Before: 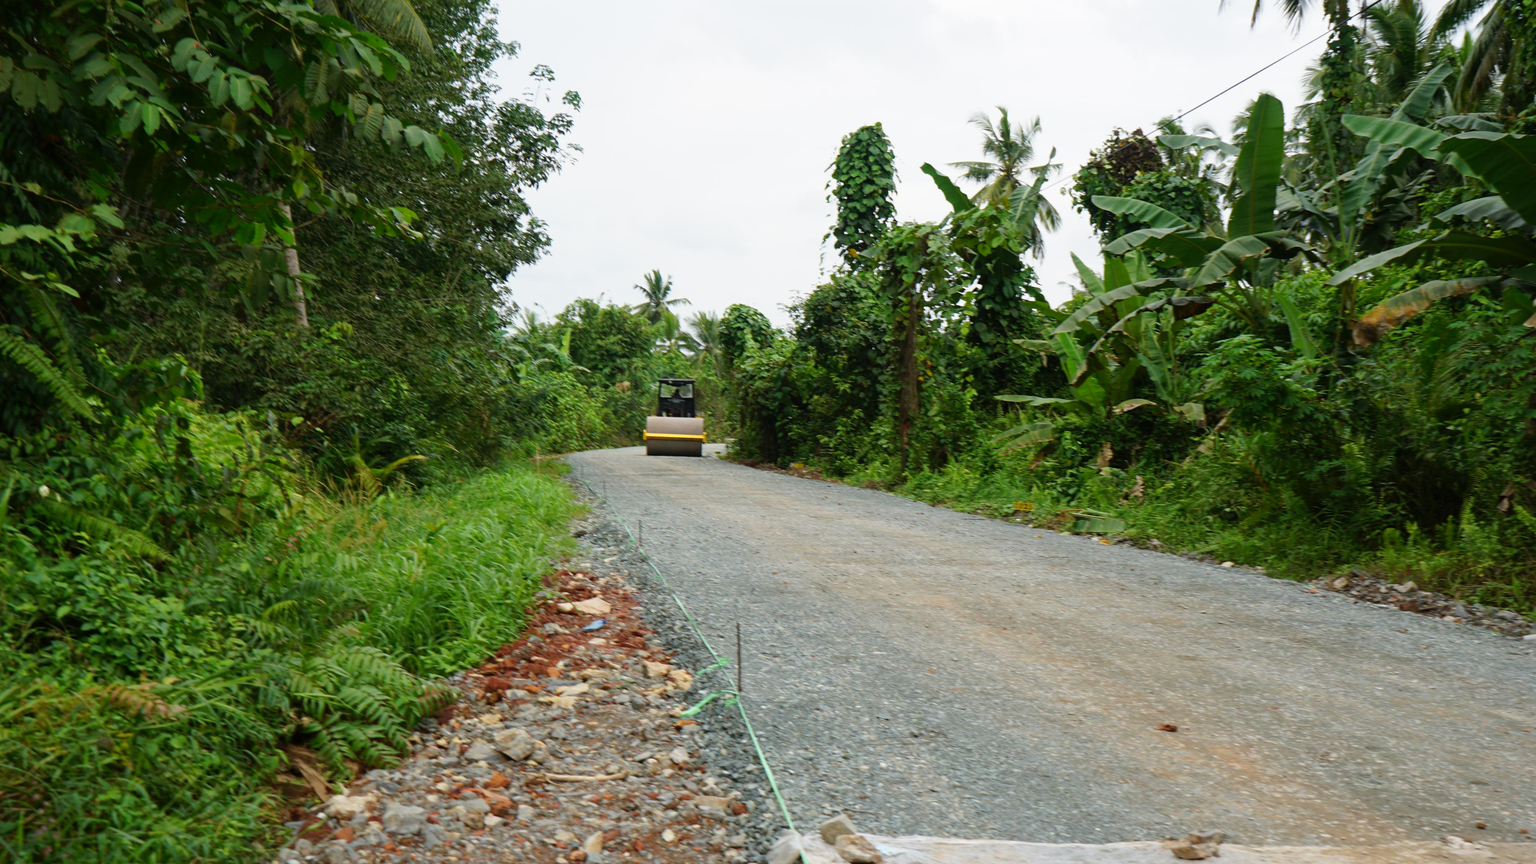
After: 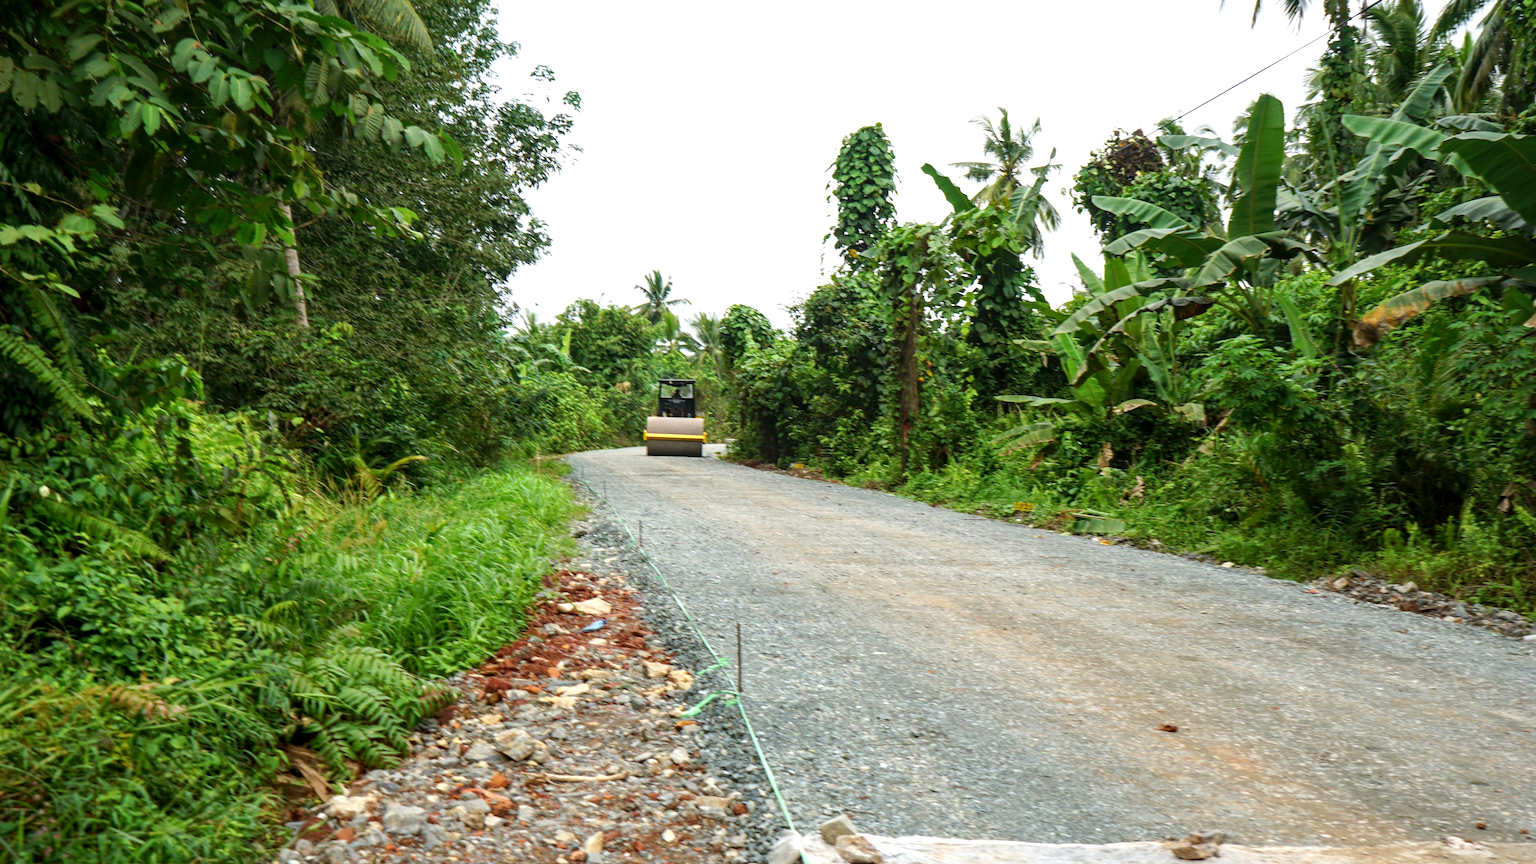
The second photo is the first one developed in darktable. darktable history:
exposure: black level correction 0.001, exposure 0.5 EV, compensate exposure bias true, compensate highlight preservation false
local contrast: on, module defaults
